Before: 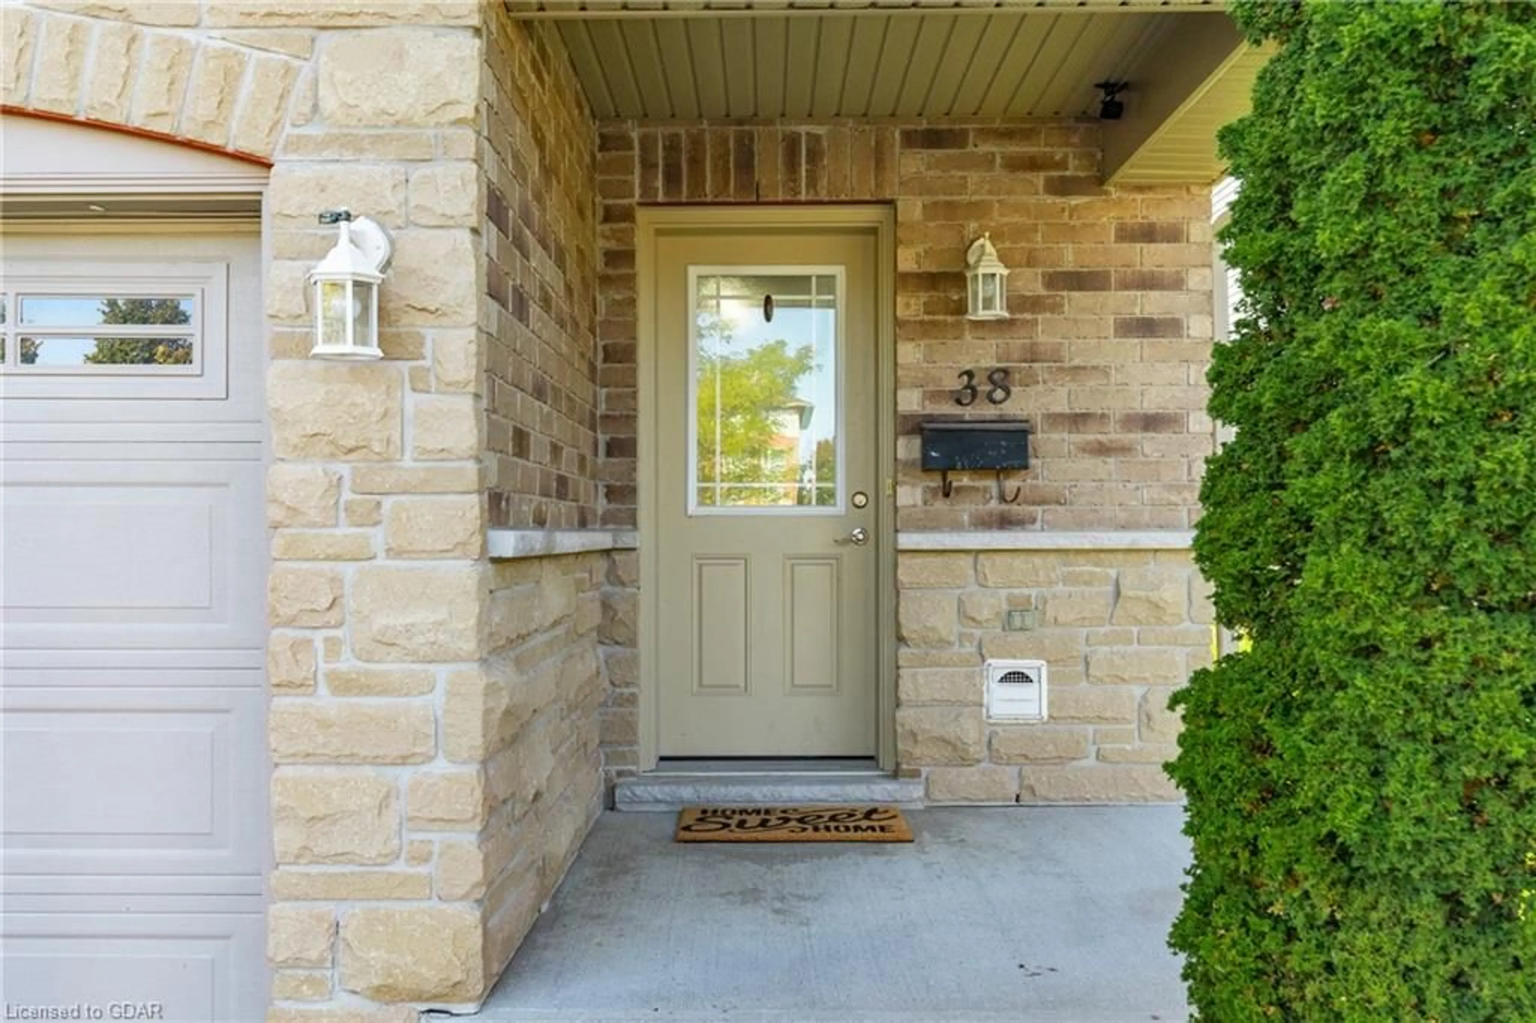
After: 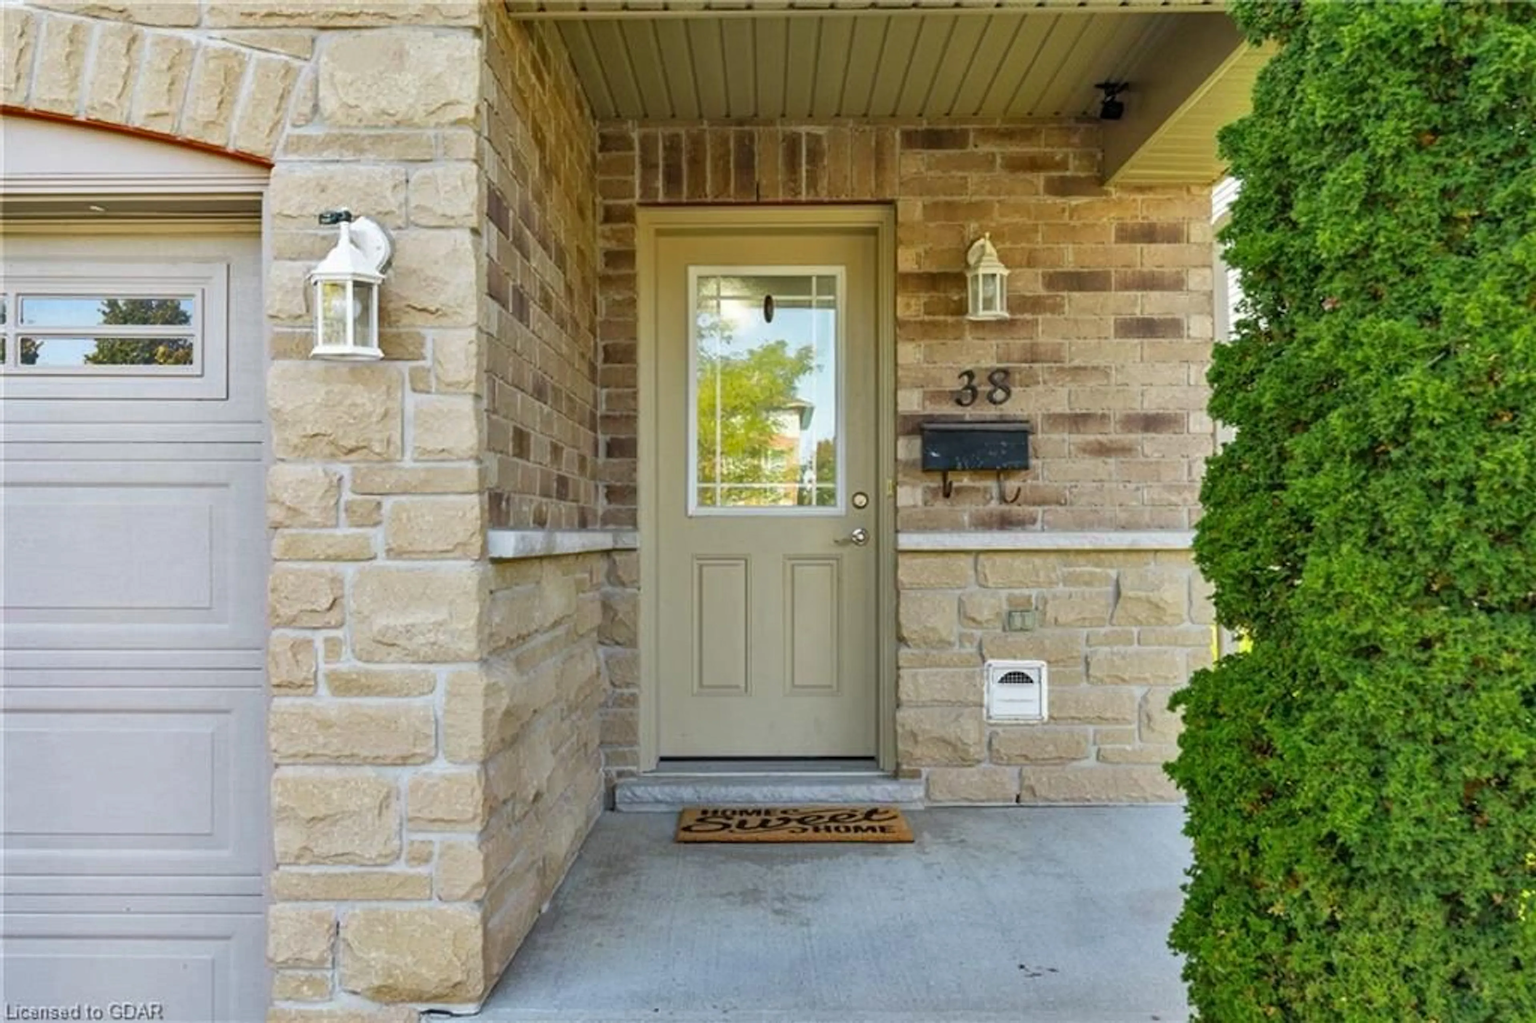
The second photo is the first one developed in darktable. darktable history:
shadows and highlights: shadows 22.7, highlights -48.71, soften with gaussian
